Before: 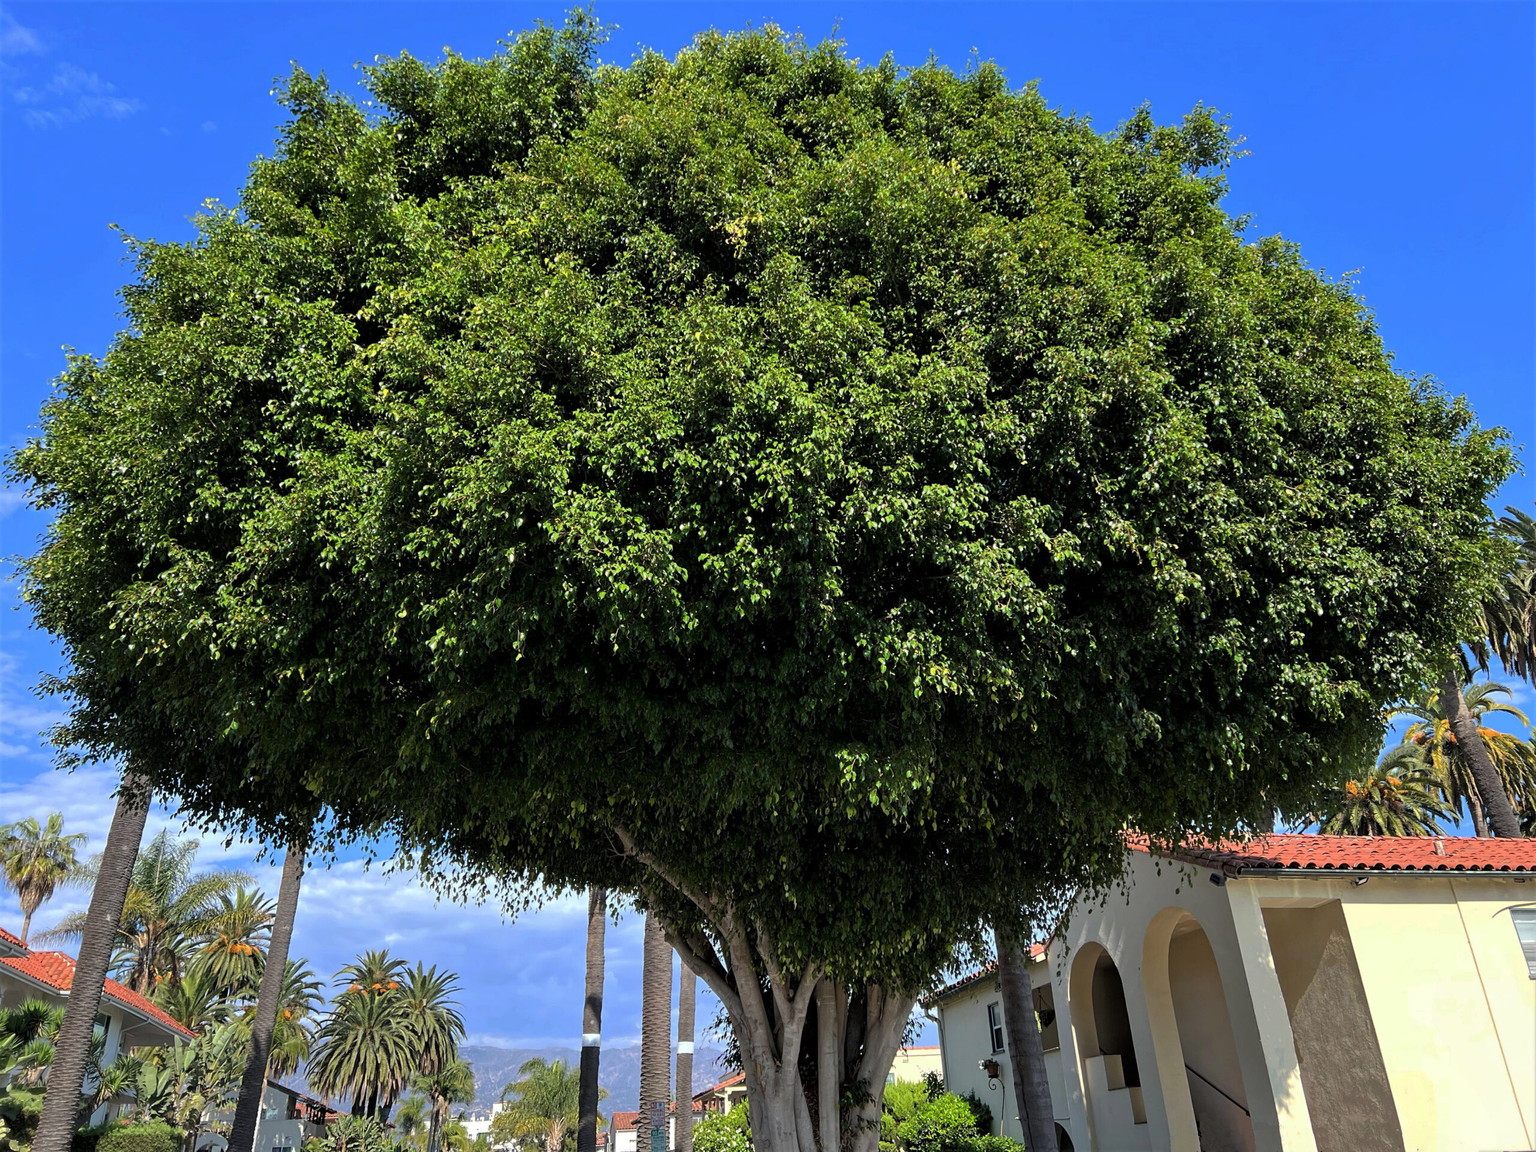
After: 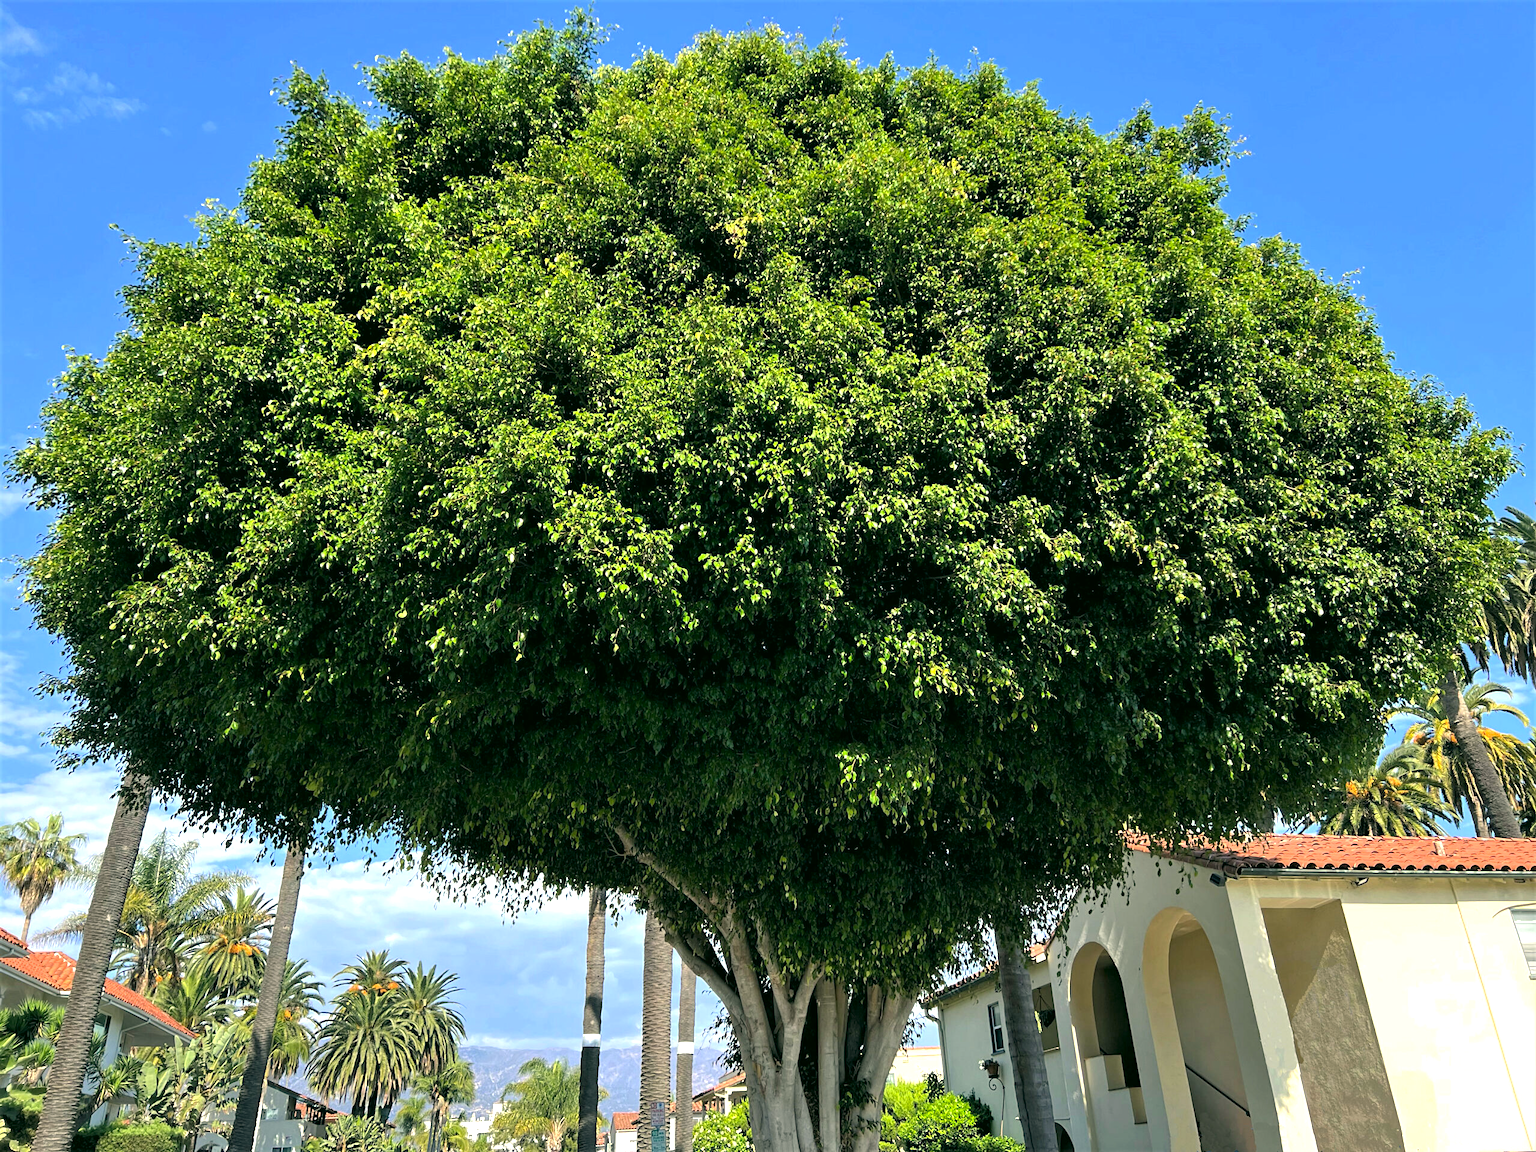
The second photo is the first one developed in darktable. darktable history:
exposure: exposure 0.77 EV, compensate highlight preservation false
color correction: highlights a* -0.482, highlights b* 9.48, shadows a* -9.48, shadows b* 0.803
